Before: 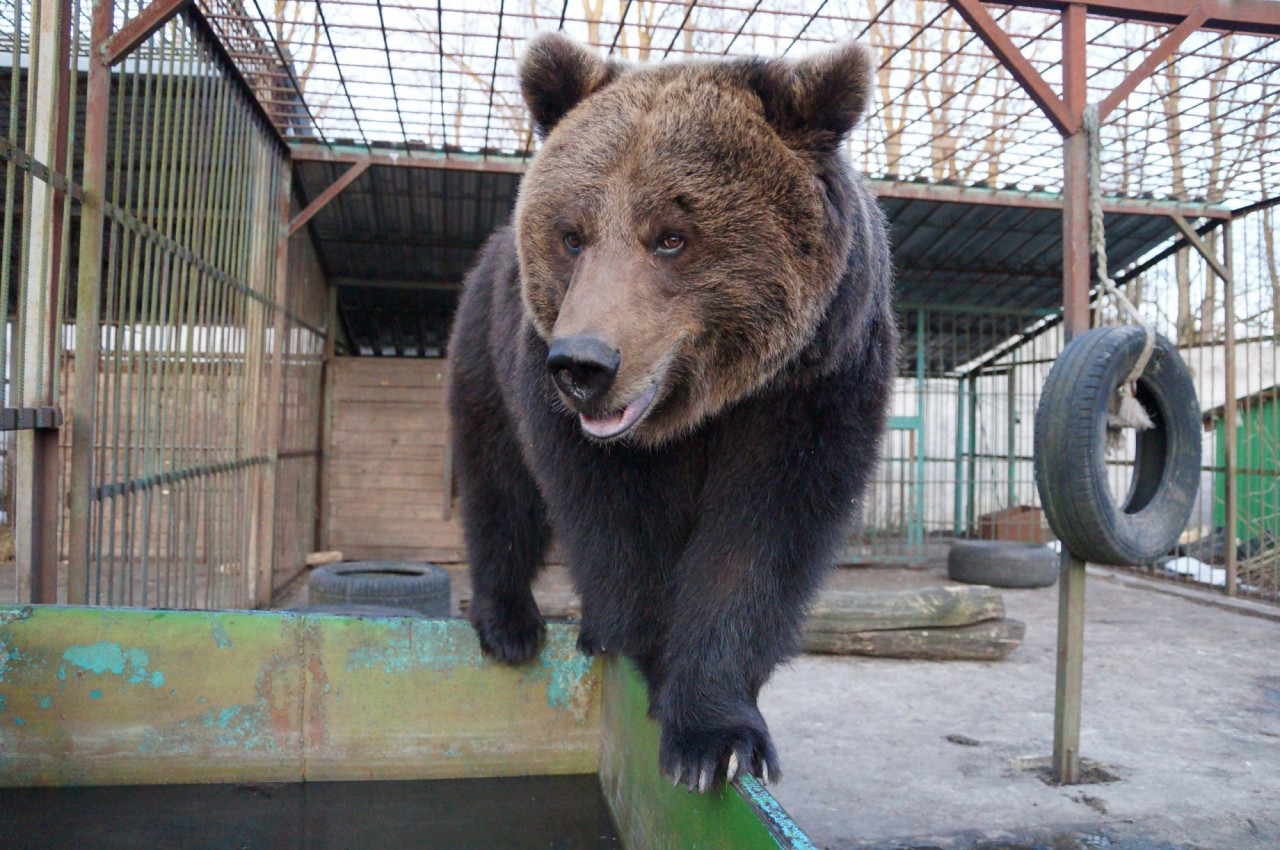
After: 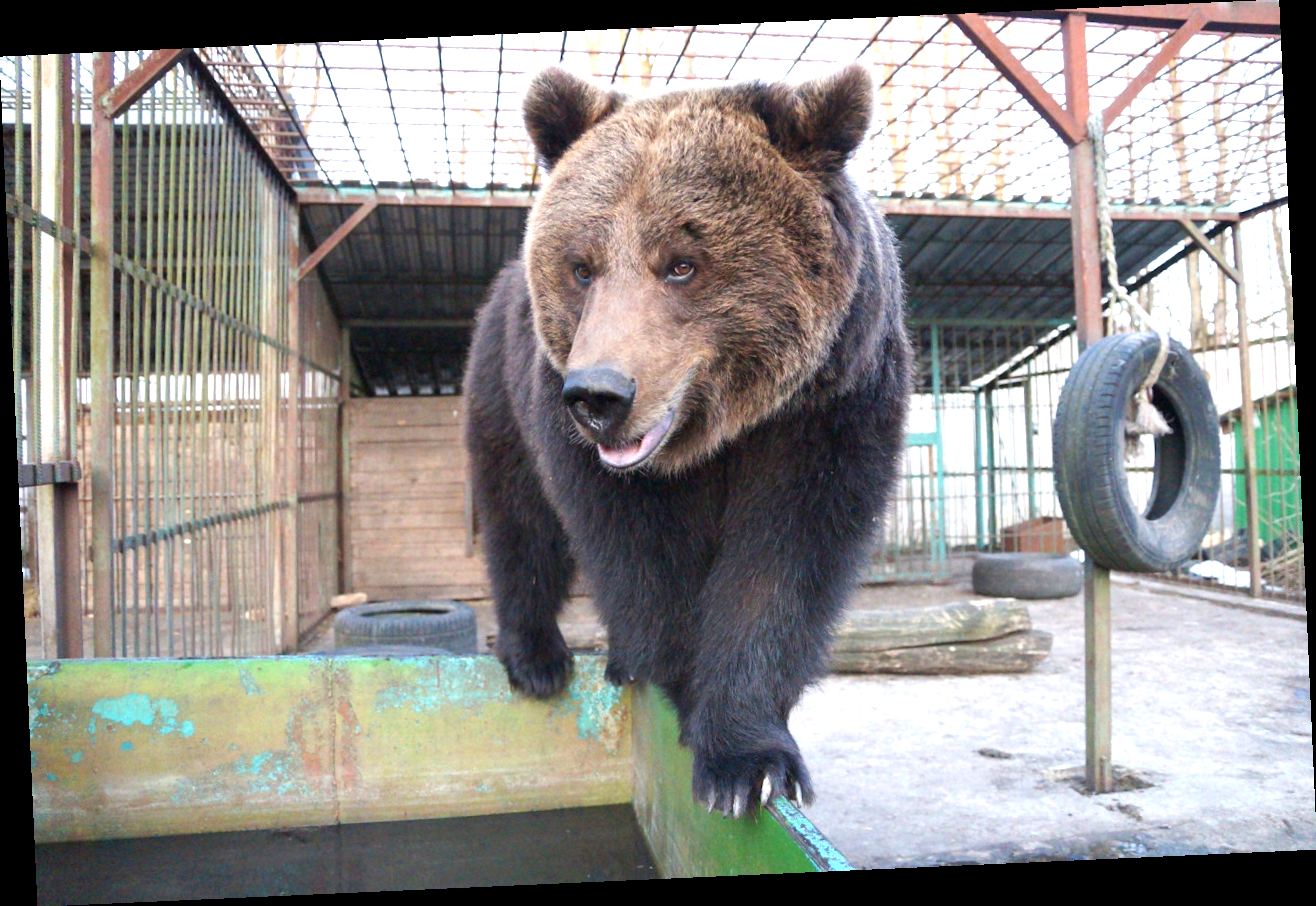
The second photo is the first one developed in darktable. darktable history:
rotate and perspective: rotation -2.56°, automatic cropping off
exposure: exposure 0.921 EV, compensate highlight preservation false
